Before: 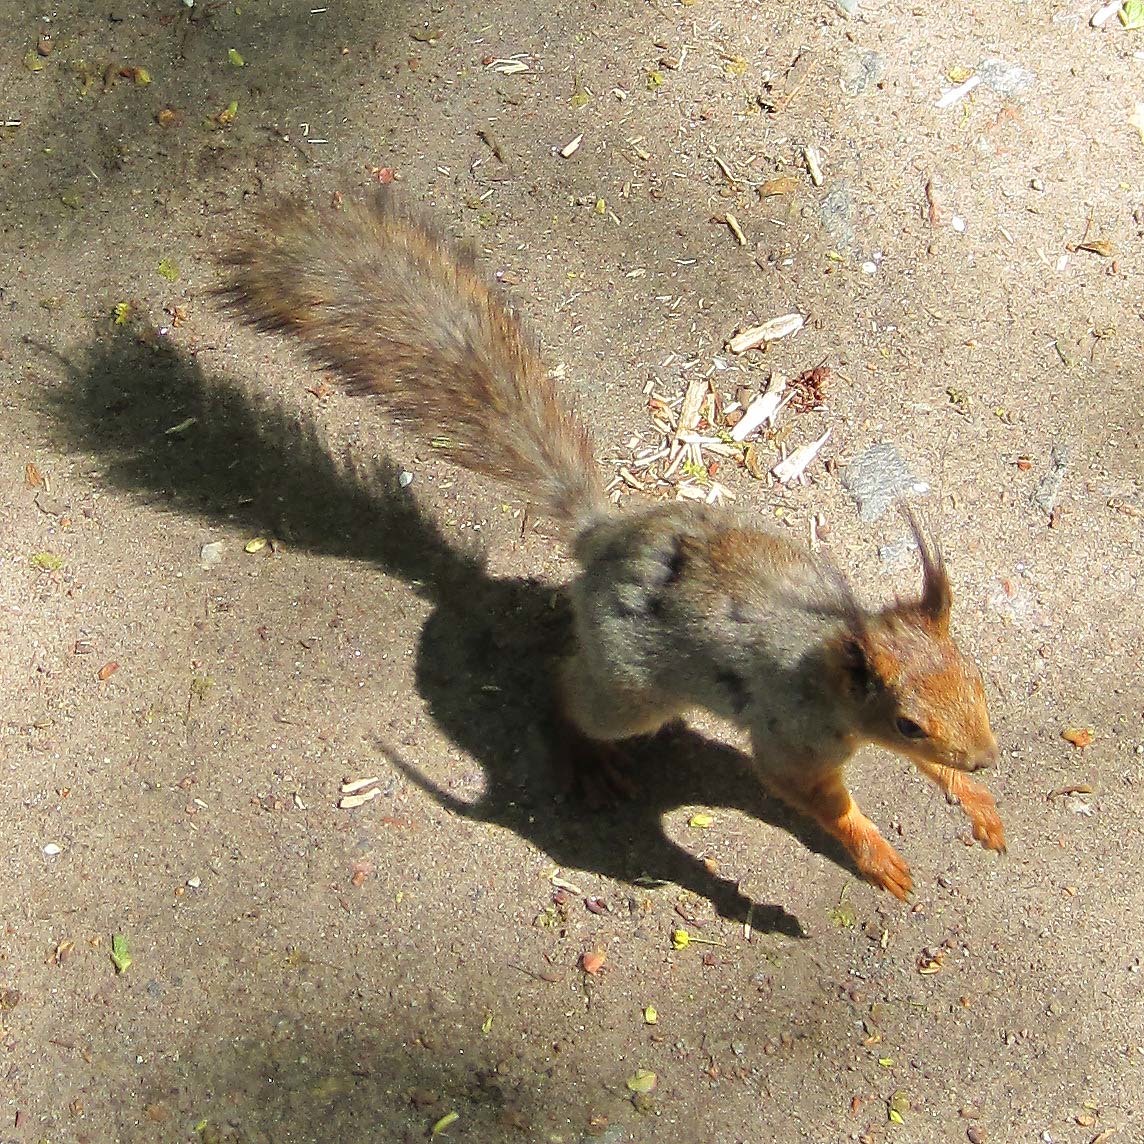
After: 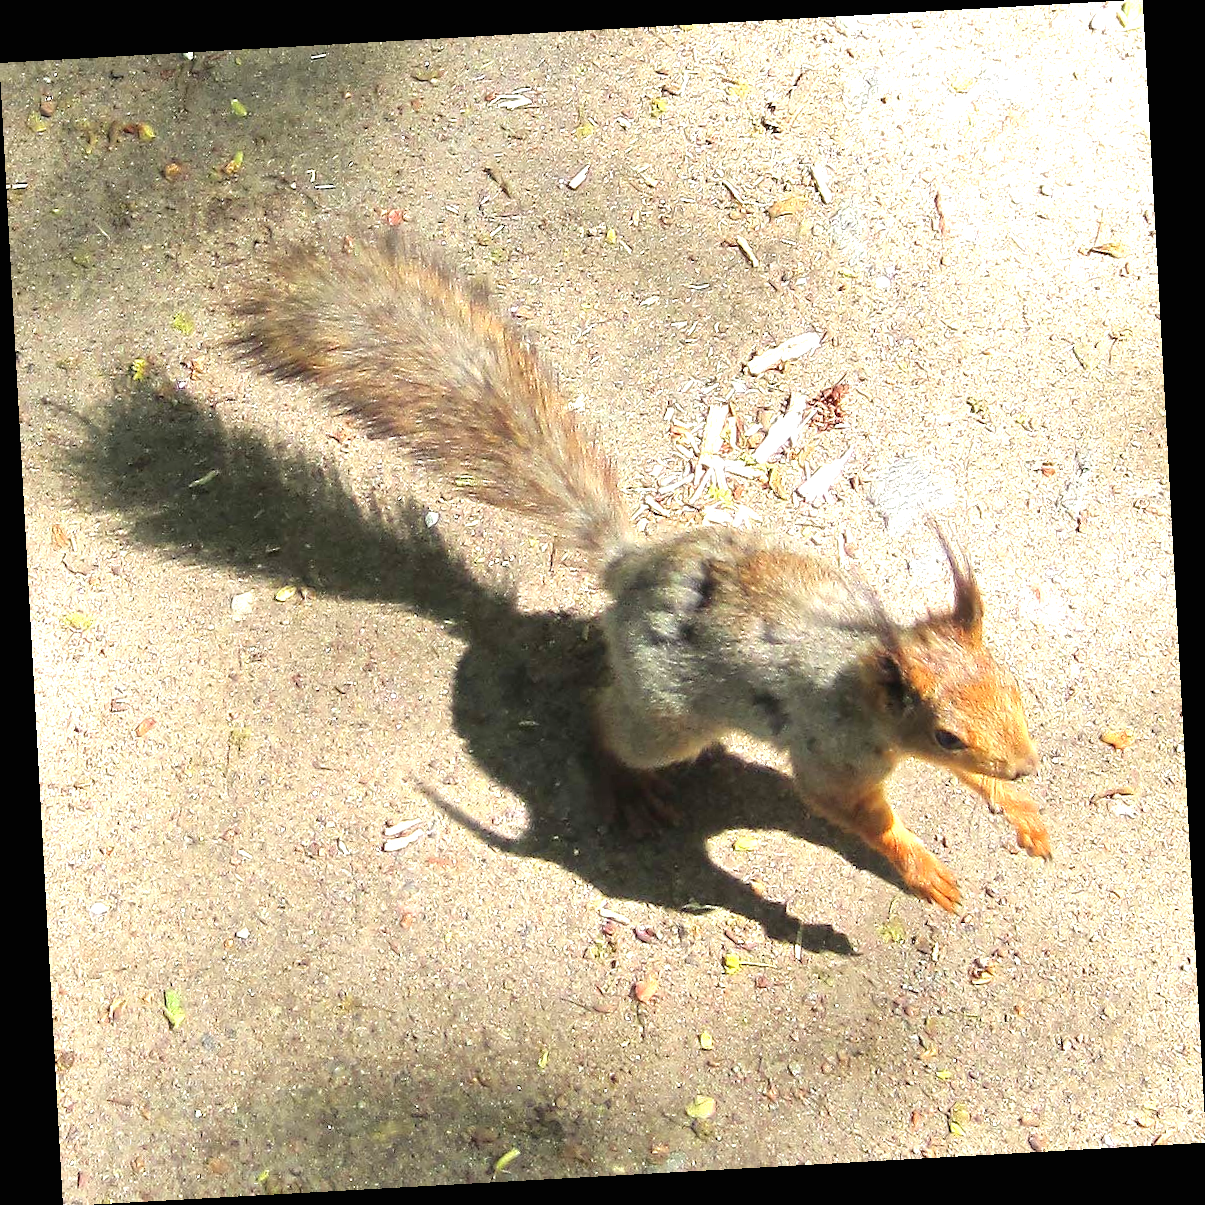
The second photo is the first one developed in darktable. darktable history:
exposure: black level correction 0, exposure 0.95 EV, compensate exposure bias true, compensate highlight preservation false
rotate and perspective: rotation -3.18°, automatic cropping off
